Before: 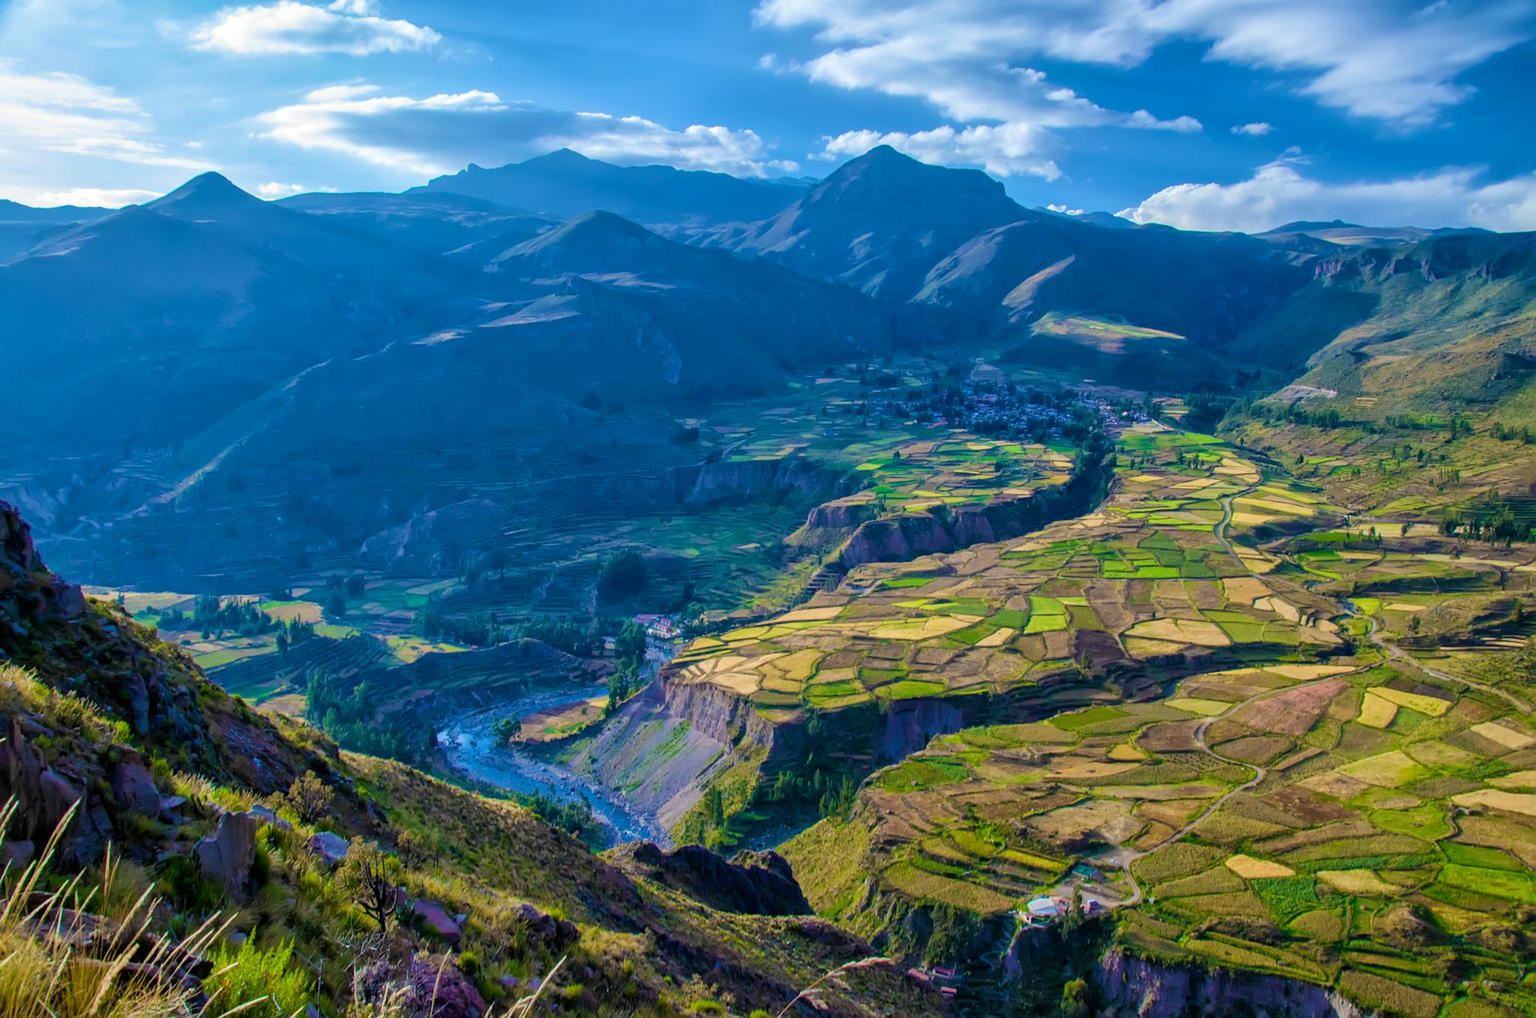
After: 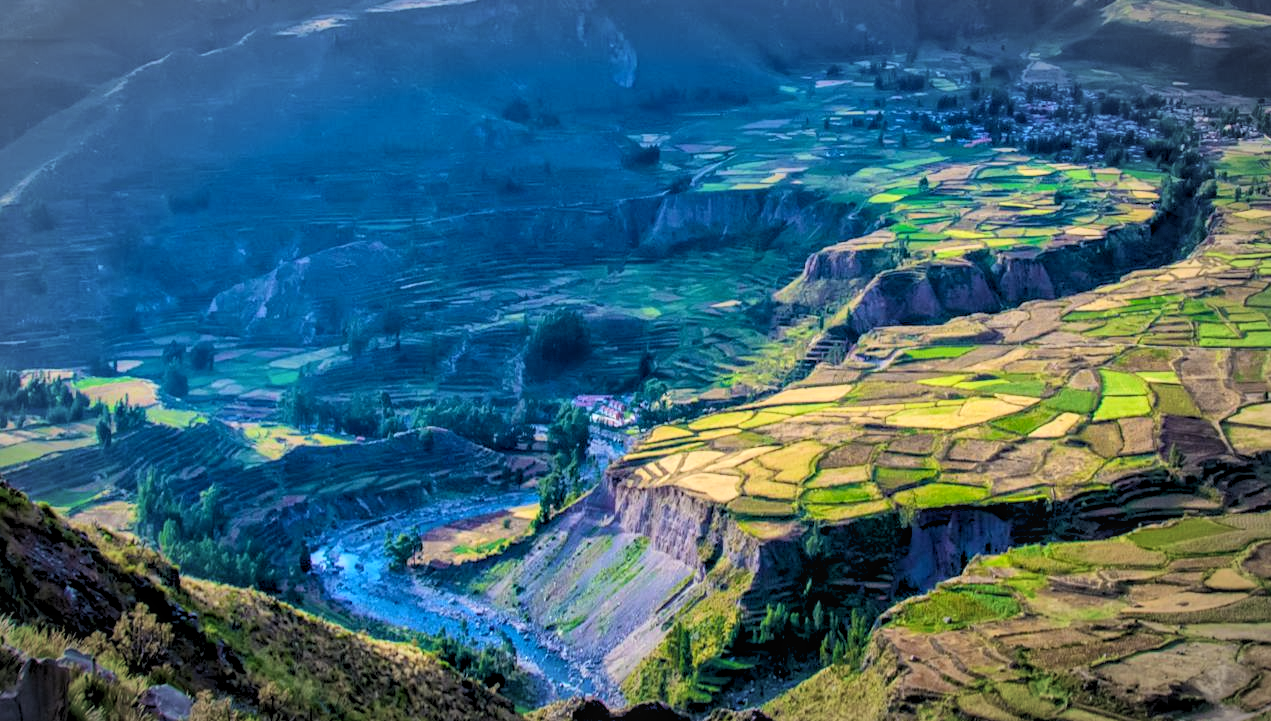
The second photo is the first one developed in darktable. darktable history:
rgb levels: levels [[0.013, 0.434, 0.89], [0, 0.5, 1], [0, 0.5, 1]]
tone curve: curves: ch0 [(0.016, 0.023) (0.248, 0.252) (0.732, 0.797) (1, 1)], color space Lab, linked channels, preserve colors none
local contrast: on, module defaults
crop: left 13.312%, top 31.28%, right 24.627%, bottom 15.582%
vignetting: automatic ratio true
